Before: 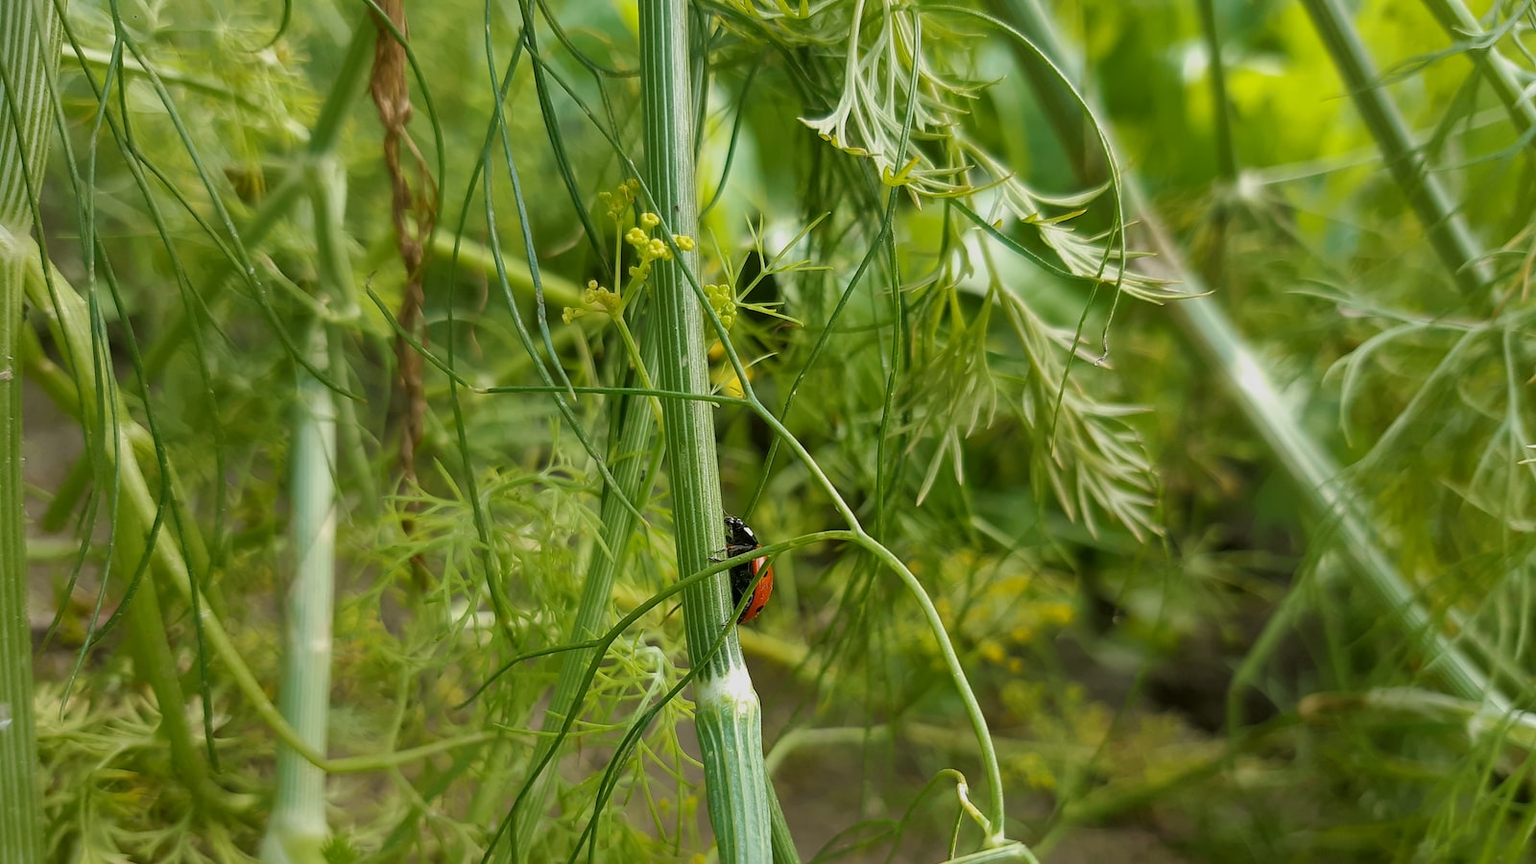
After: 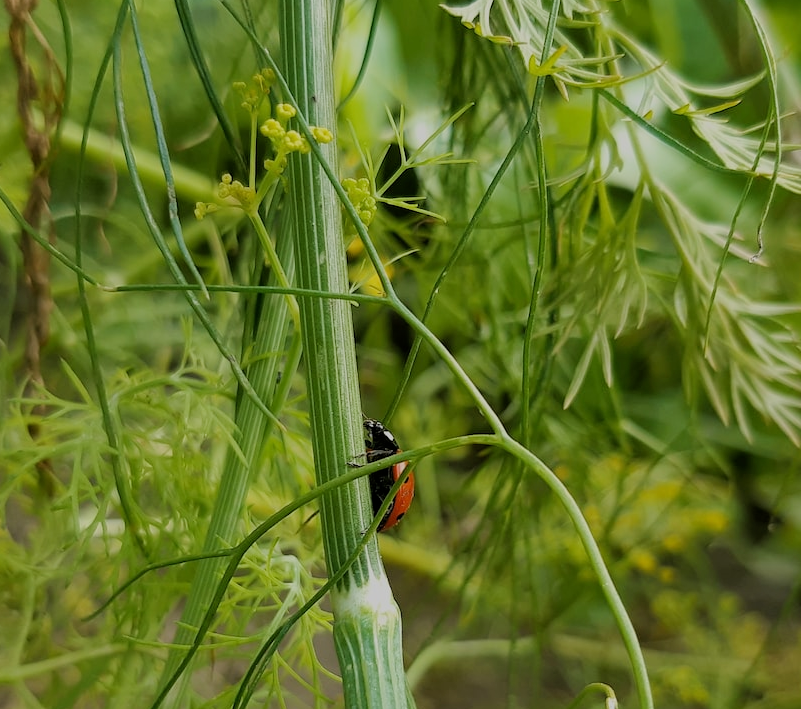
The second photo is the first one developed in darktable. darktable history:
crop and rotate: angle 0.014°, left 24.474%, top 13.137%, right 25.384%, bottom 7.996%
filmic rgb: black relative exposure -7.65 EV, white relative exposure 4.56 EV, hardness 3.61
